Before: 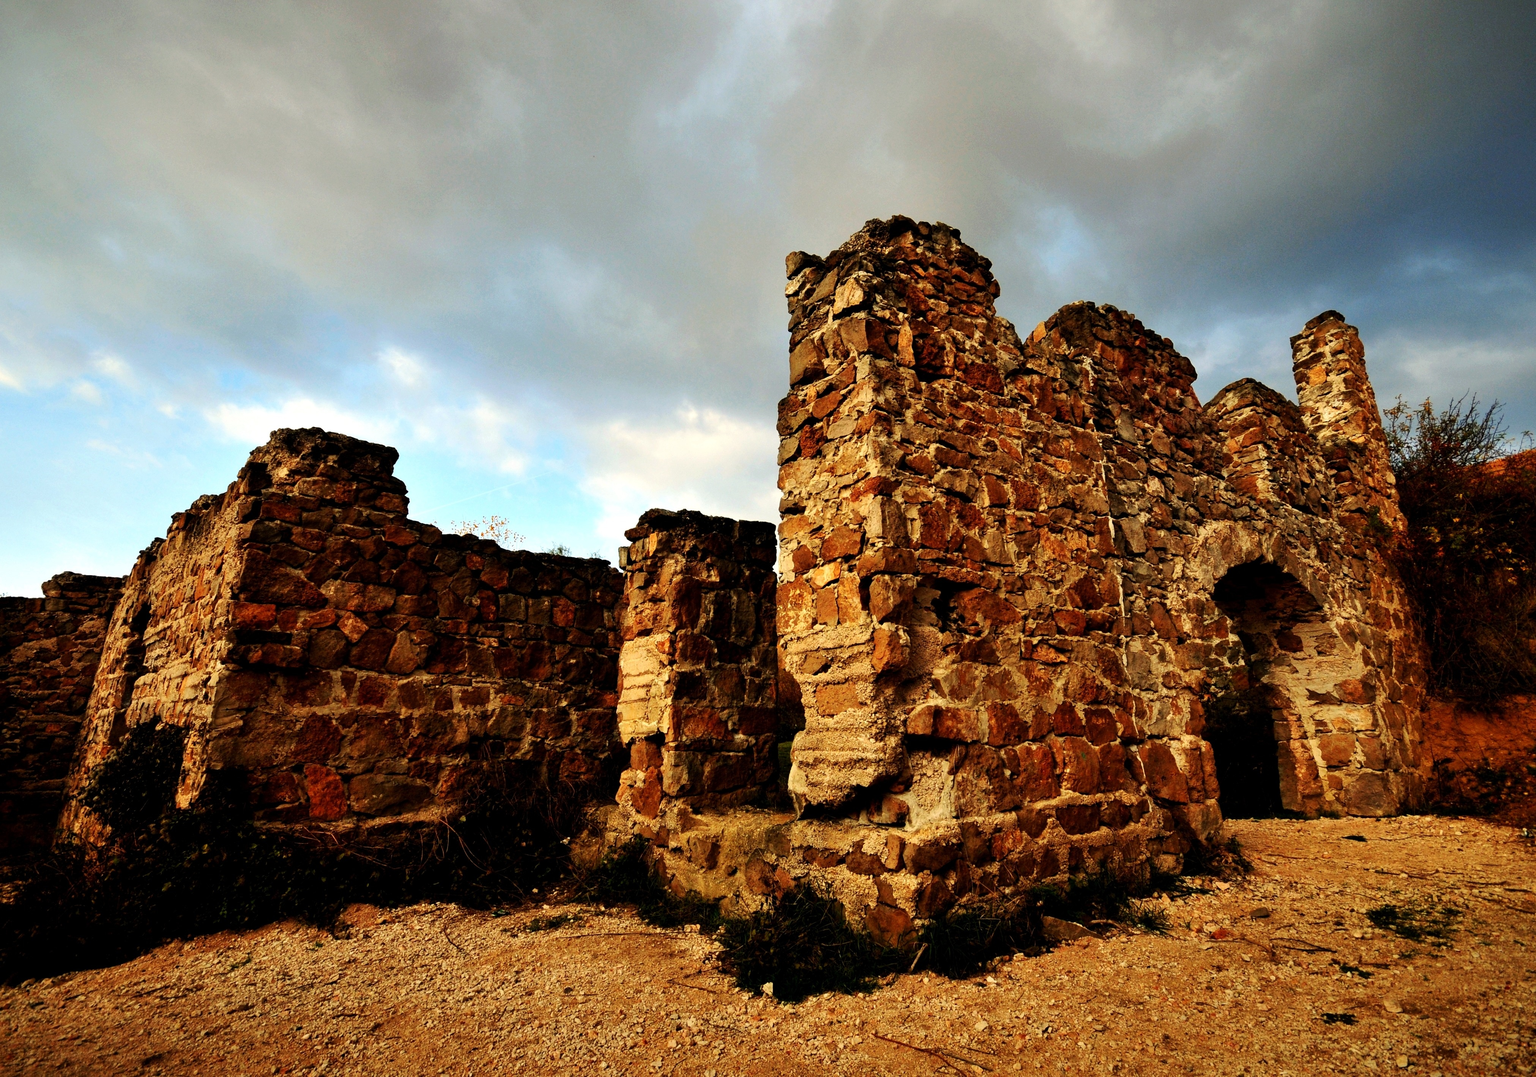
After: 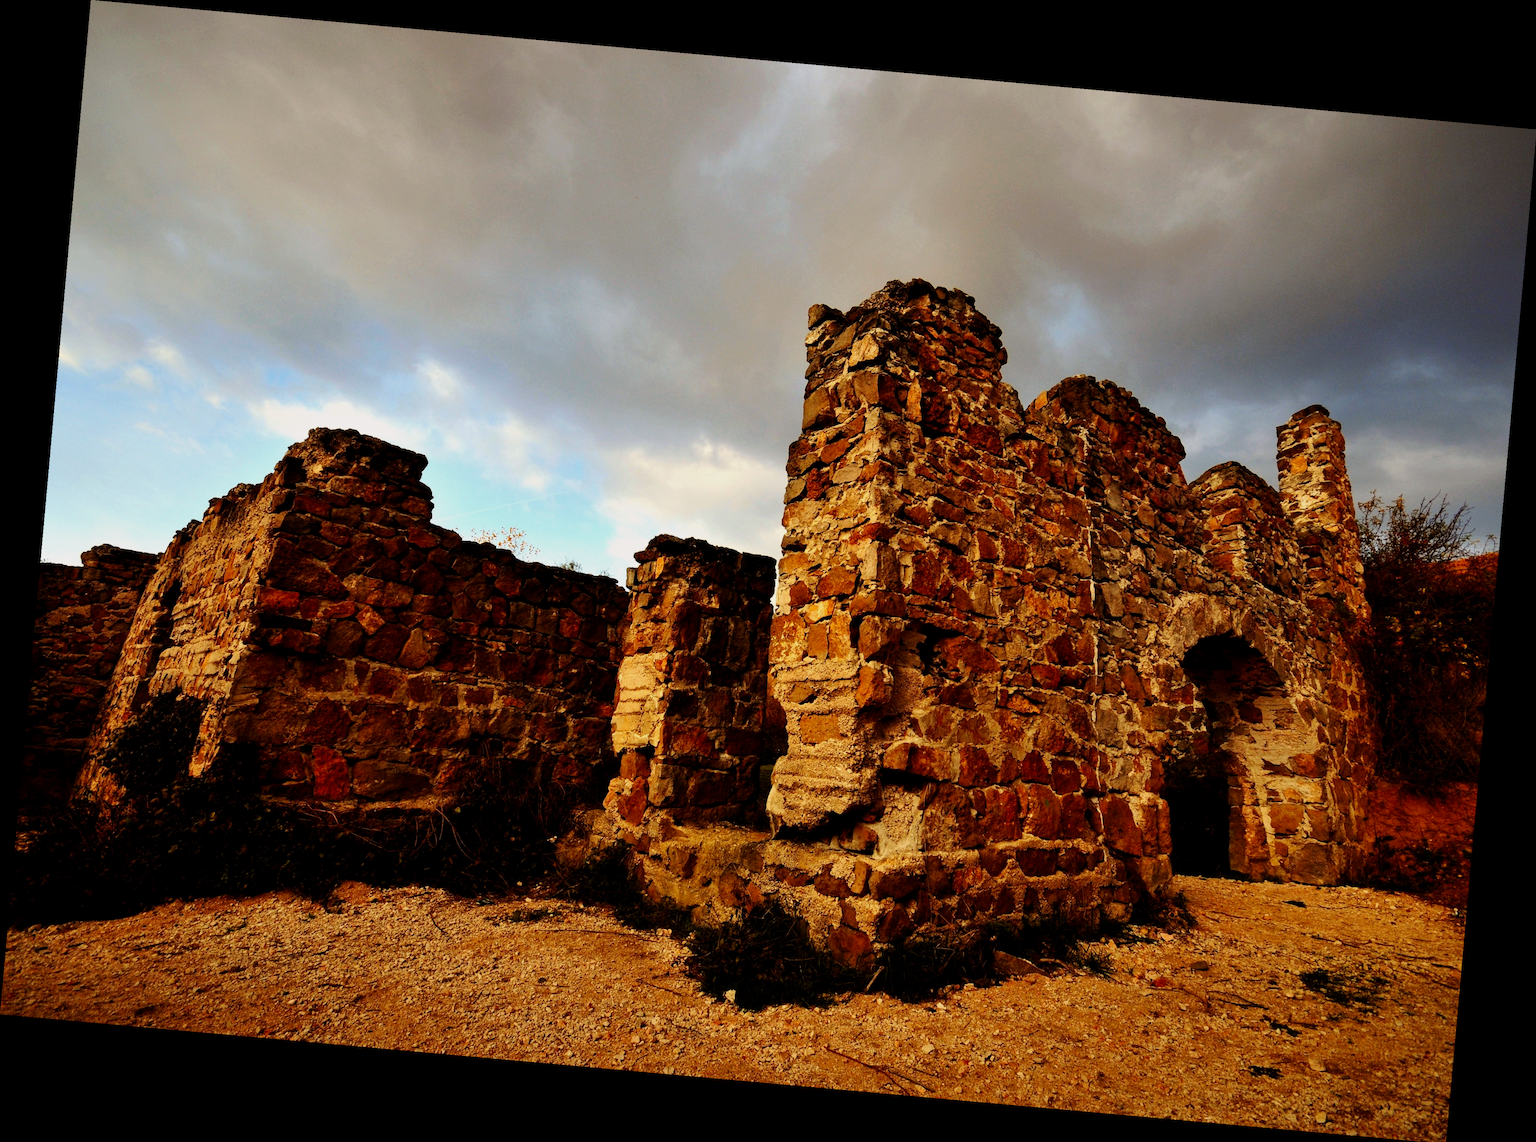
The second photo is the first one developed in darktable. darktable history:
exposure: exposure -0.242 EV, compensate highlight preservation false
rgb levels: mode RGB, independent channels, levels [[0, 0.5, 1], [0, 0.521, 1], [0, 0.536, 1]]
rotate and perspective: rotation 5.12°, automatic cropping off
tone equalizer: on, module defaults
